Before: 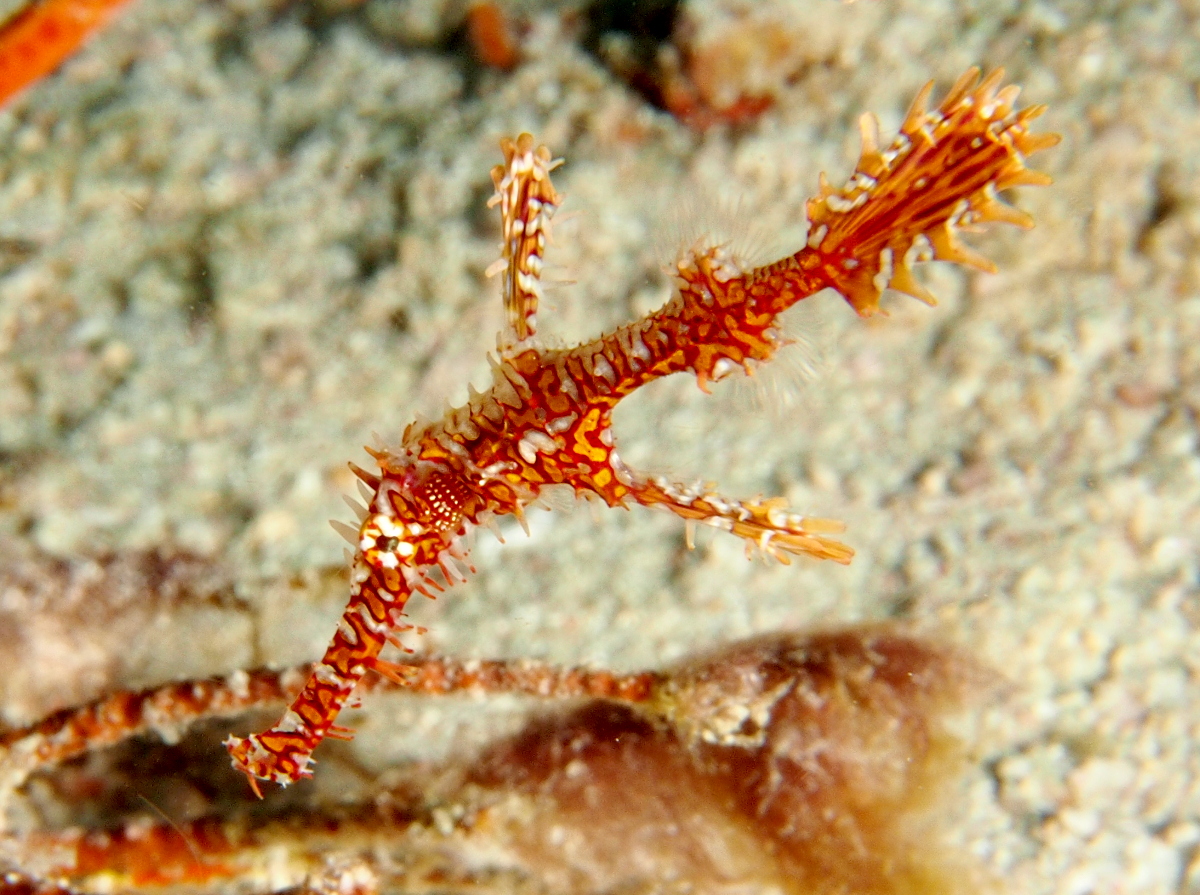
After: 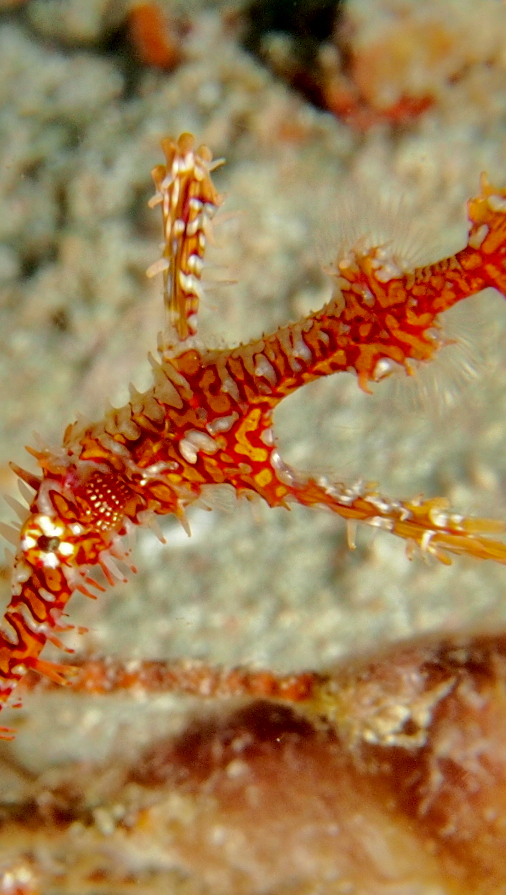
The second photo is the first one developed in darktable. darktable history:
crop: left 28.279%, right 29.544%
shadows and highlights: shadows -18.36, highlights -73.43
